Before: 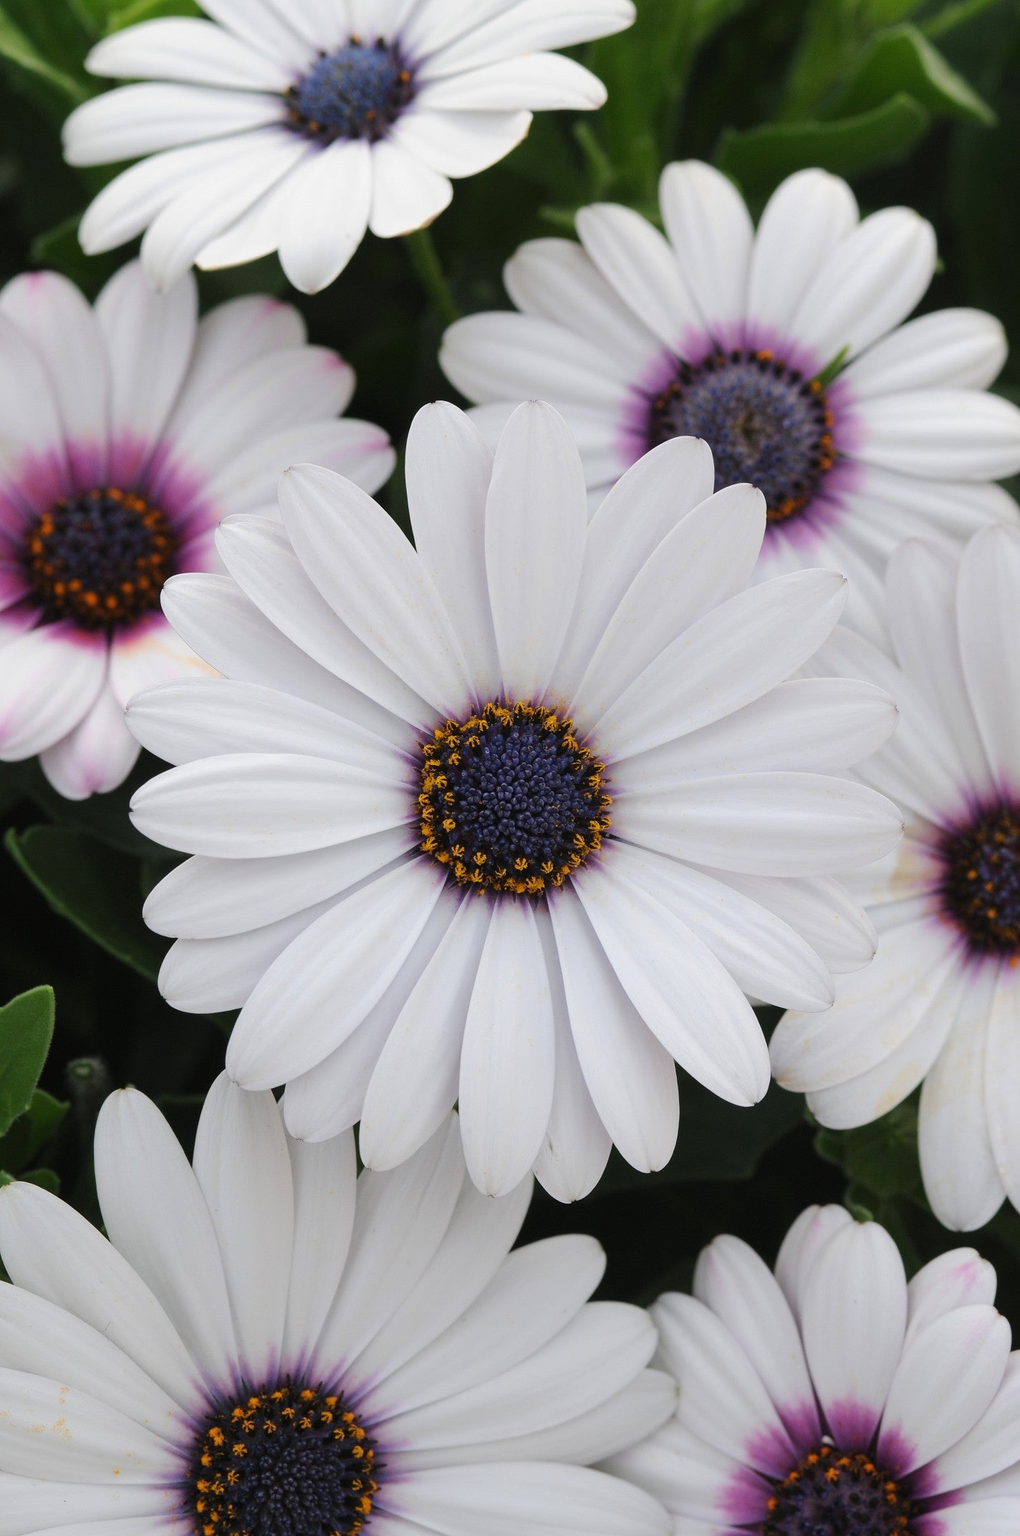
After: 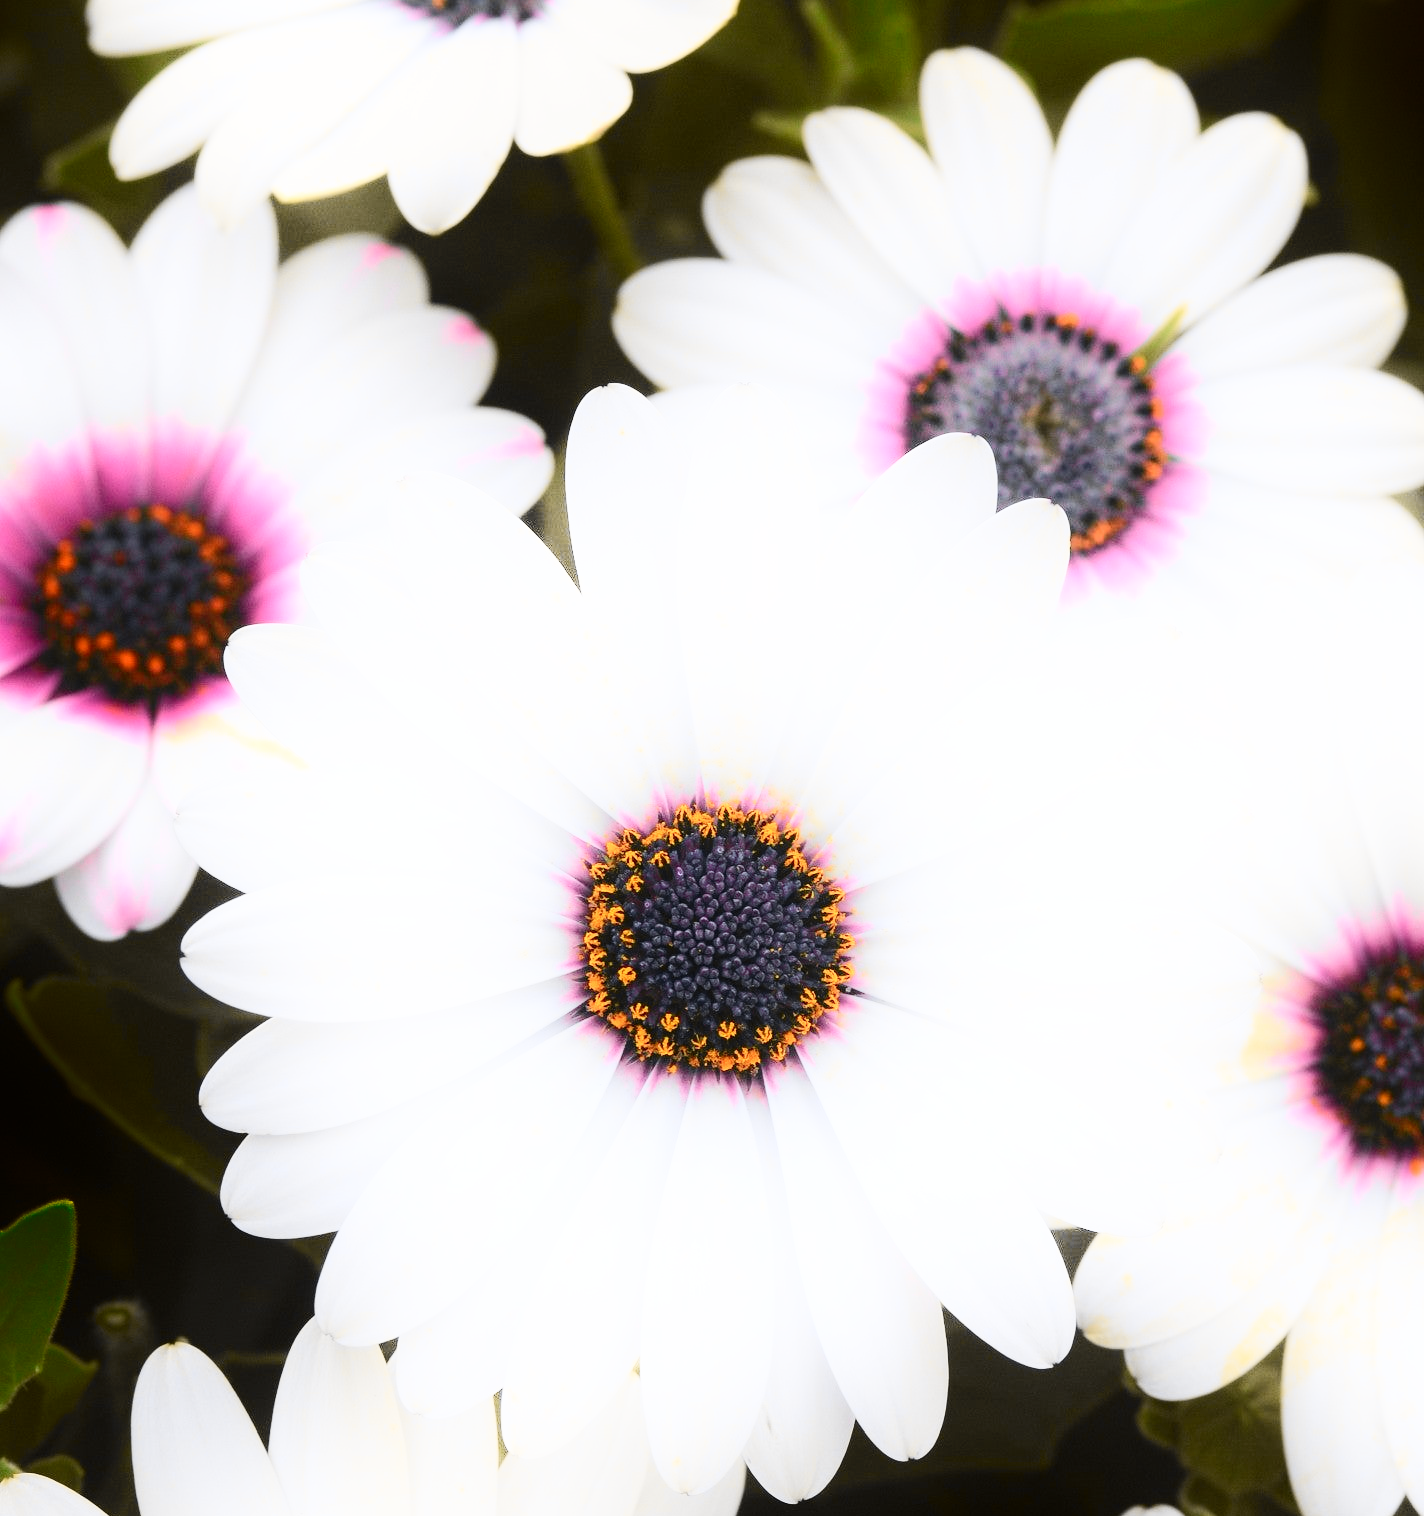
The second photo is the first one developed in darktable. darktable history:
tone curve: curves: ch0 [(0, 0.017) (0.259, 0.344) (0.593, 0.778) (0.786, 0.931) (1, 0.999)]; ch1 [(0, 0) (0.405, 0.387) (0.442, 0.47) (0.492, 0.5) (0.511, 0.503) (0.548, 0.596) (0.7, 0.795) (1, 1)]; ch2 [(0, 0) (0.411, 0.433) (0.5, 0.504) (0.535, 0.581) (1, 1)], color space Lab, independent channels, preserve colors none
crop and rotate: top 8.293%, bottom 20.996%
shadows and highlights: shadows -90, highlights 90, soften with gaussian
